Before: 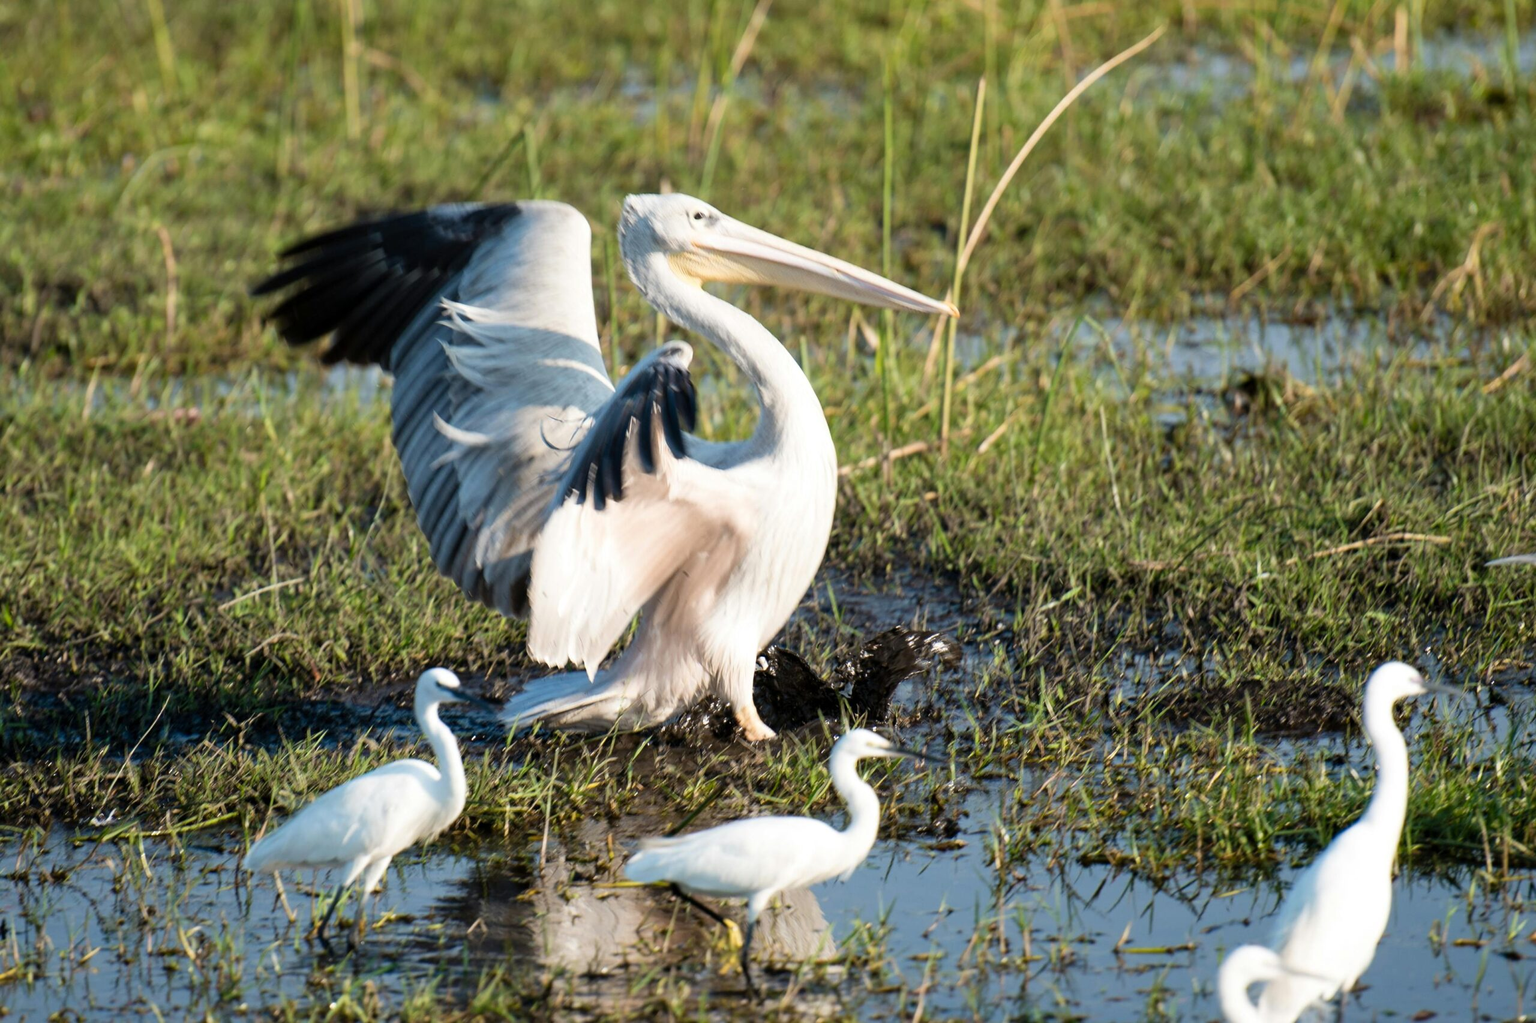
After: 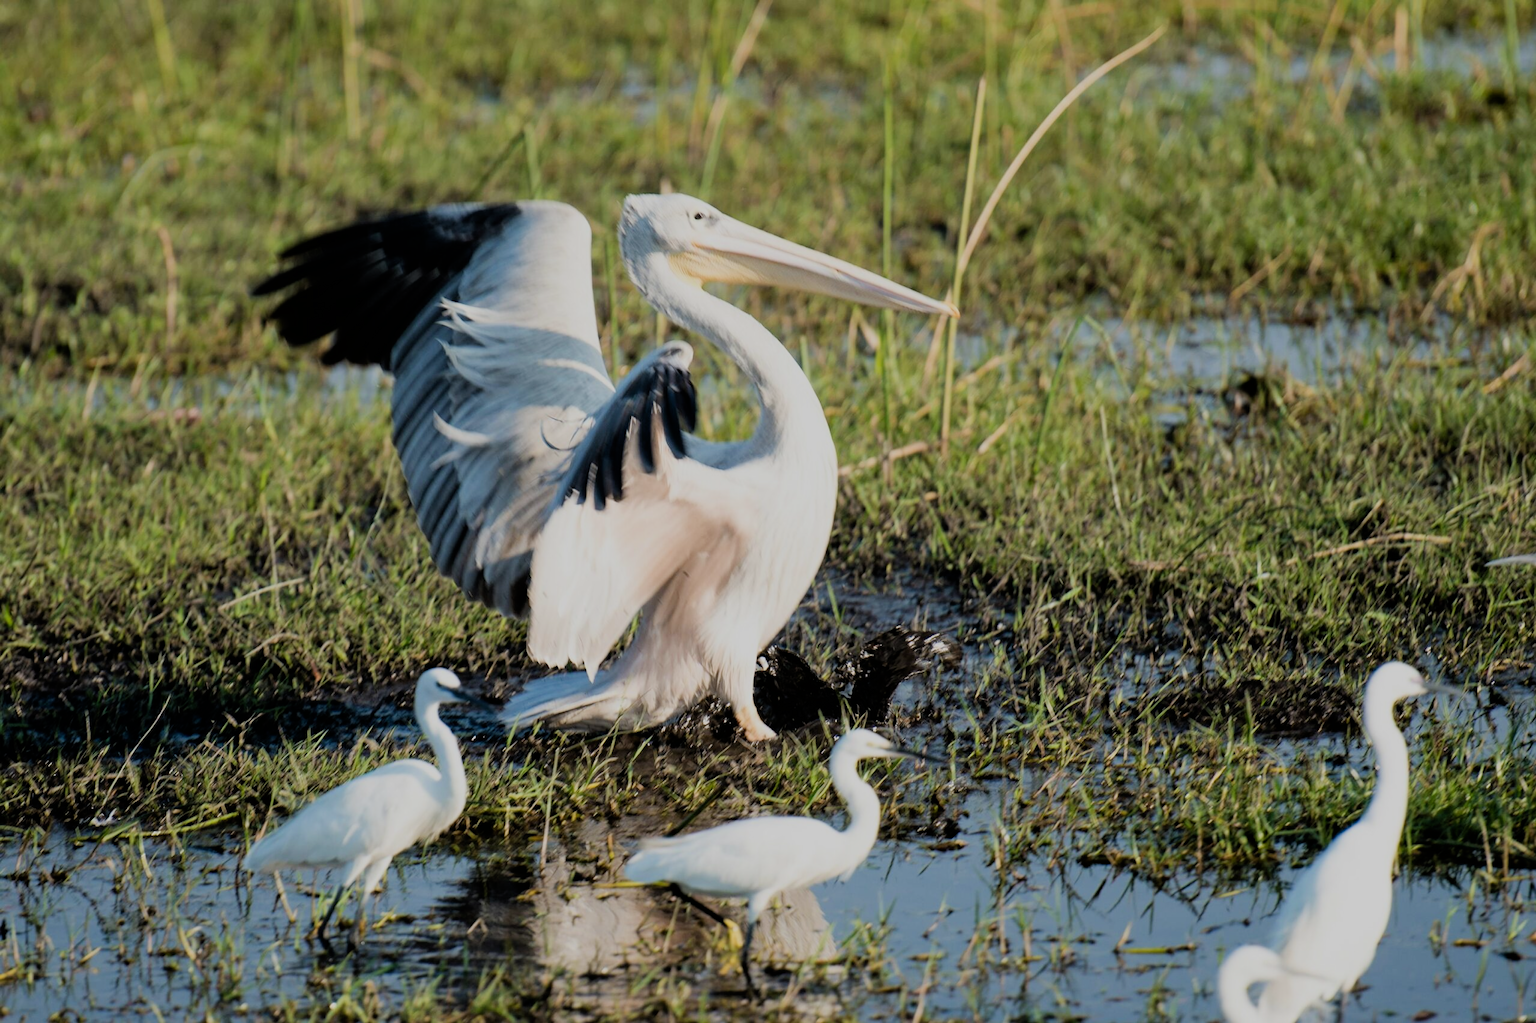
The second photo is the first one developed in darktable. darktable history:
filmic rgb: black relative exposure -7.32 EV, white relative exposure 5.09 EV, hardness 3.2
exposure: exposure -0.177 EV, compensate highlight preservation false
